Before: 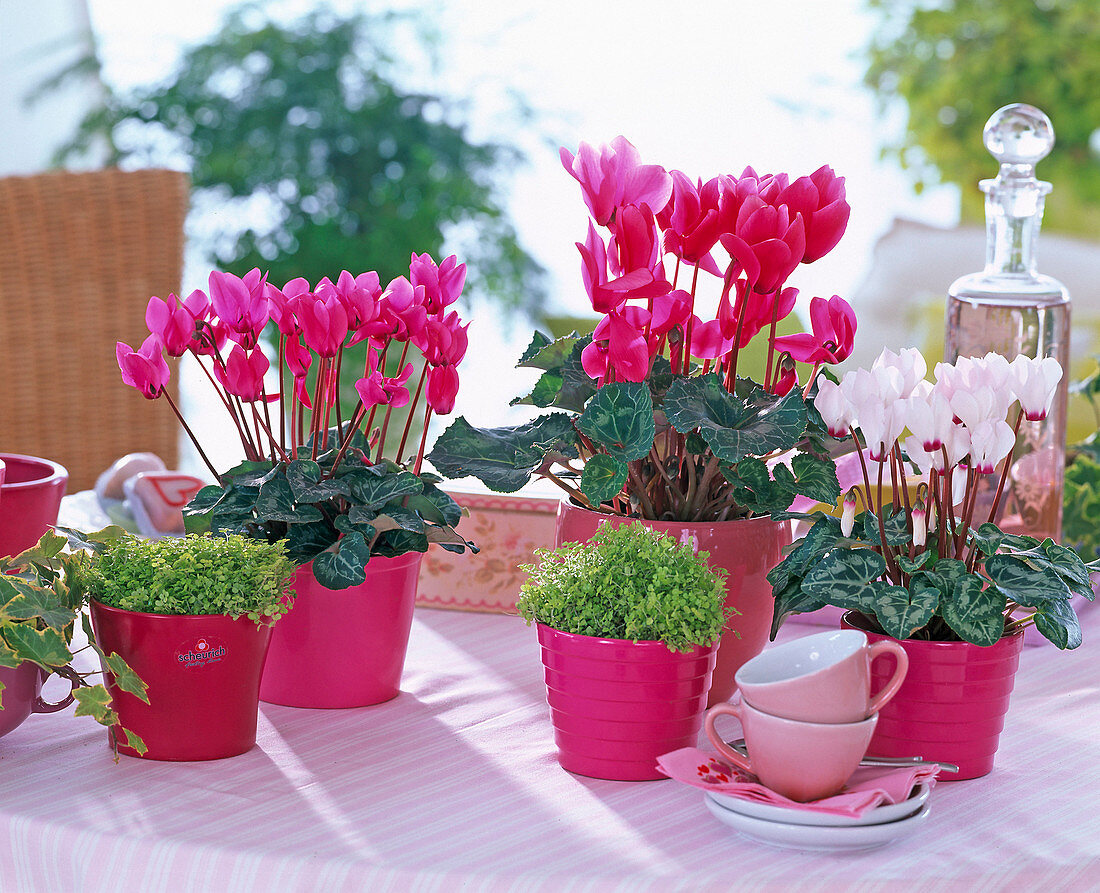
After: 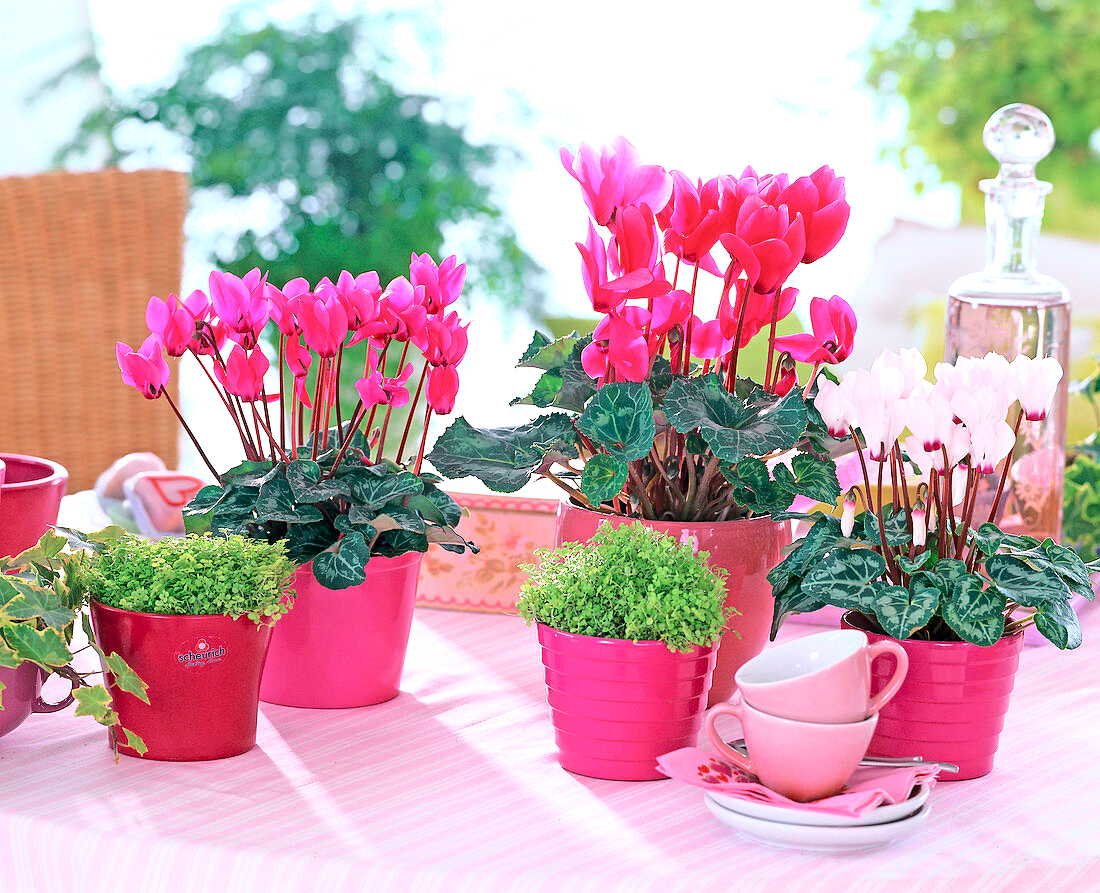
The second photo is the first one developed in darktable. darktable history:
exposure: black level correction 0.001, exposure 0.5 EV, compensate exposure bias true, compensate highlight preservation false
tone curve: curves: ch0 [(0, 0) (0.035, 0.017) (0.131, 0.108) (0.279, 0.279) (0.476, 0.554) (0.617, 0.693) (0.704, 0.77) (0.801, 0.854) (0.895, 0.927) (1, 0.976)]; ch1 [(0, 0) (0.318, 0.278) (0.444, 0.427) (0.493, 0.493) (0.537, 0.547) (0.594, 0.616) (0.746, 0.764) (1, 1)]; ch2 [(0, 0) (0.316, 0.292) (0.381, 0.37) (0.423, 0.448) (0.476, 0.482) (0.502, 0.498) (0.529, 0.532) (0.583, 0.608) (0.639, 0.657) (0.7, 0.7) (0.861, 0.808) (1, 0.951)], color space Lab, independent channels, preserve colors none
